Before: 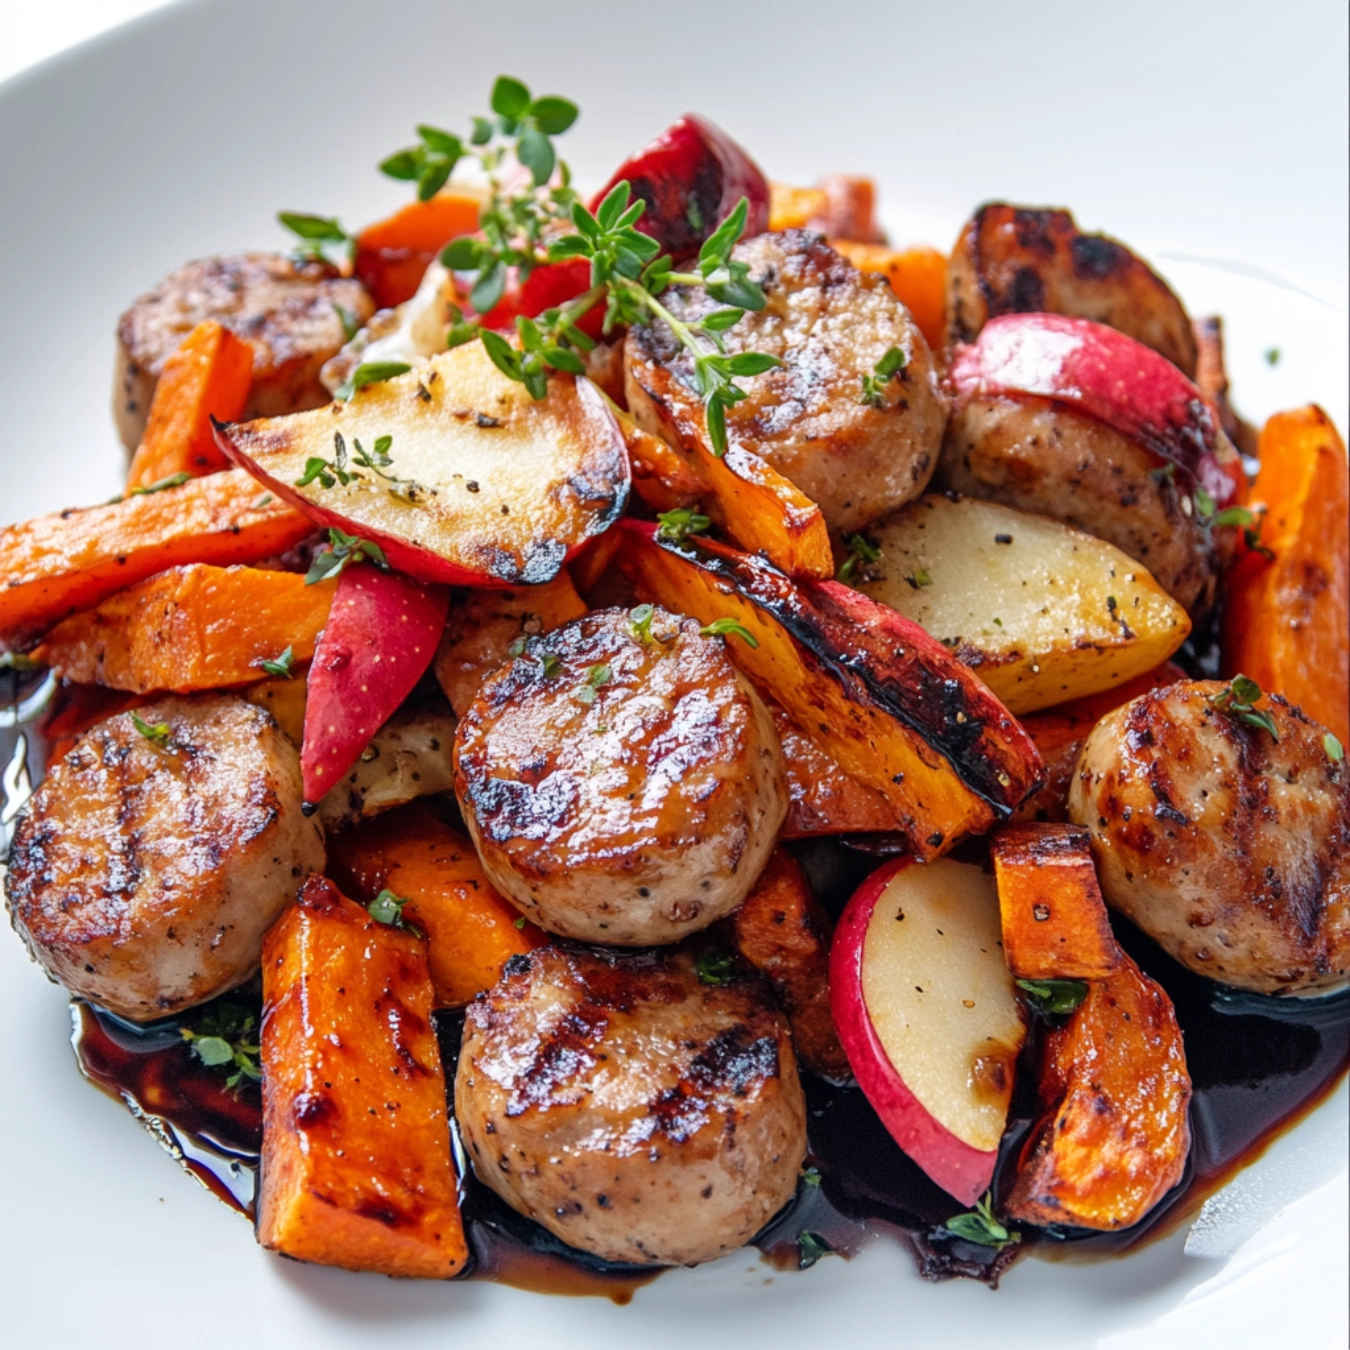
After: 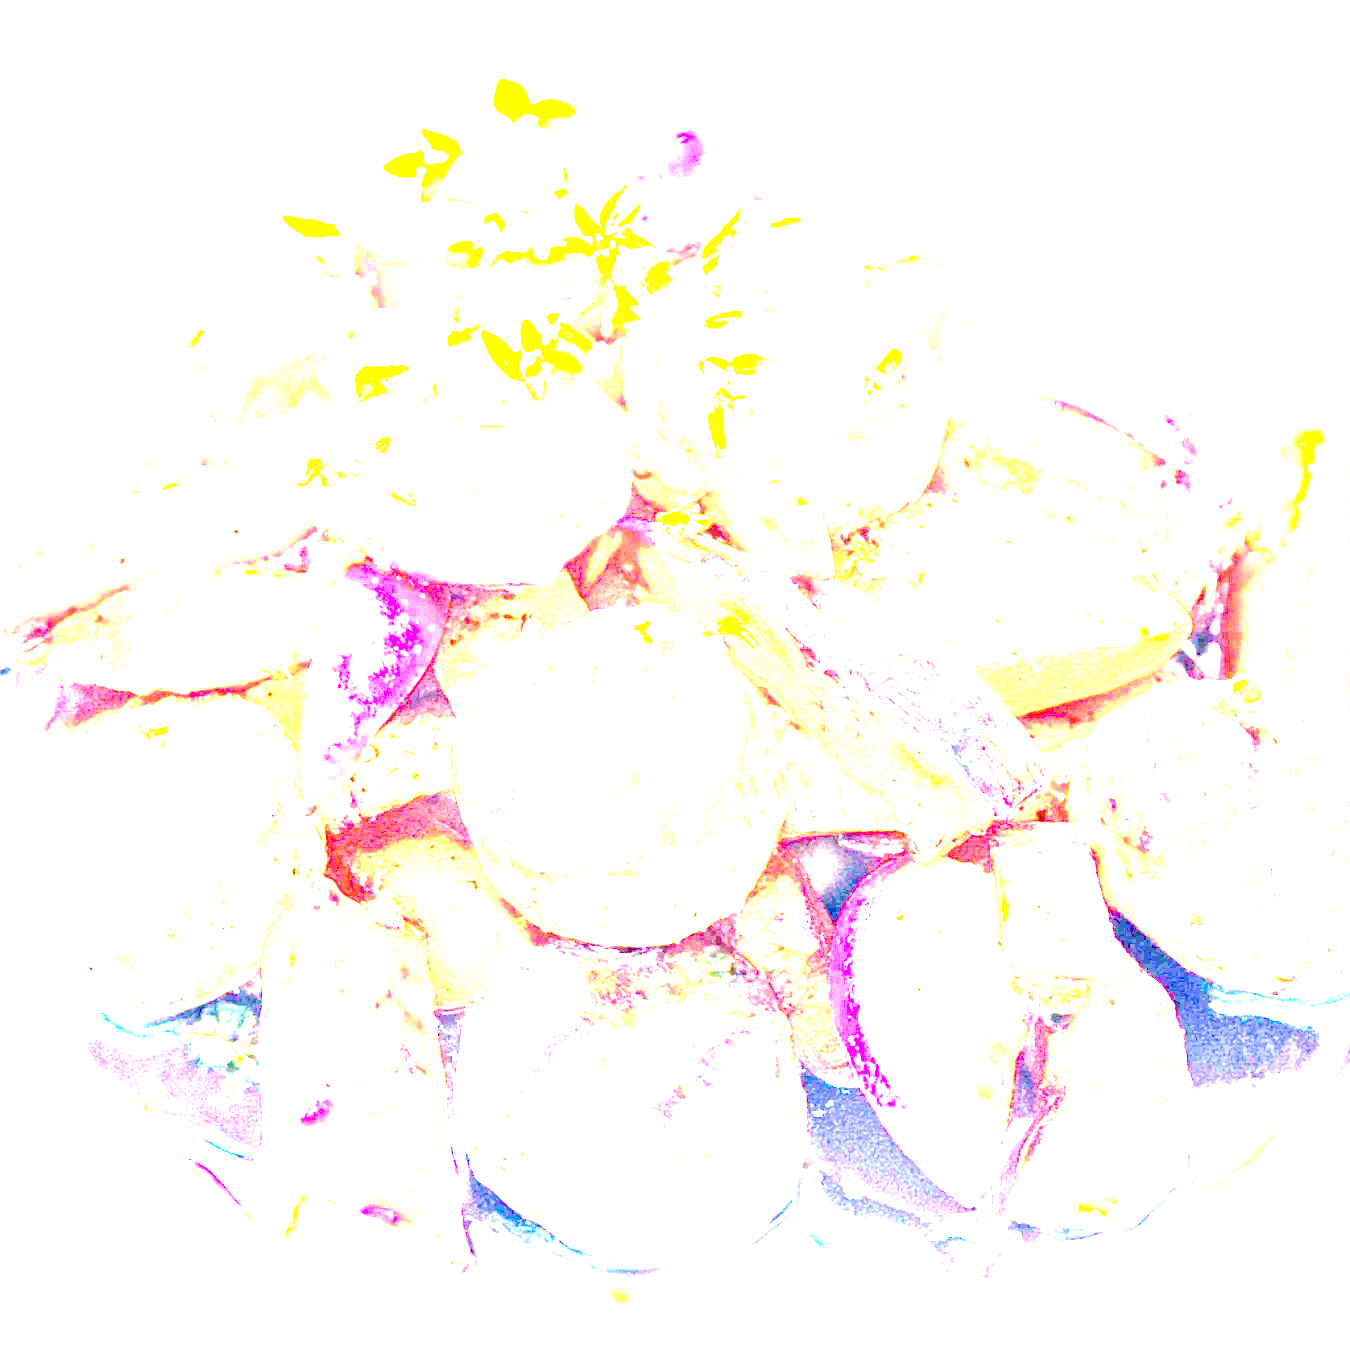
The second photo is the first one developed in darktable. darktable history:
color balance rgb: shadows lift › chroma 2.035%, shadows lift › hue 247.9°, global offset › luminance 0.49%, global offset › hue 169.97°, linear chroma grading › global chroma 9.694%, perceptual saturation grading › global saturation 20%, perceptual saturation grading › highlights -25.287%, perceptual saturation grading › shadows 25.664%, global vibrance 14.235%
exposure: exposure 7.939 EV, compensate highlight preservation false
